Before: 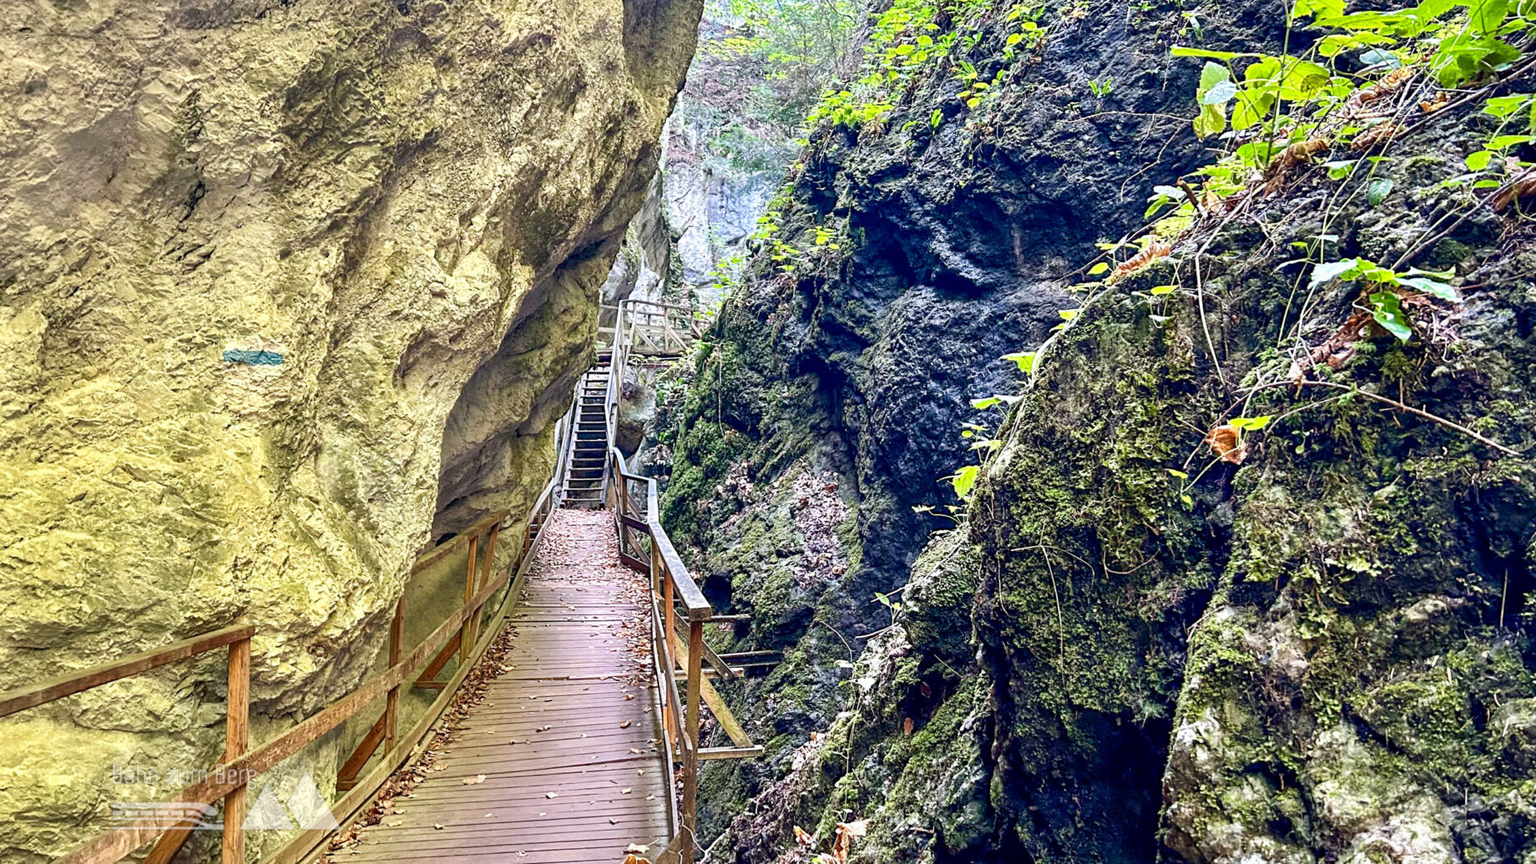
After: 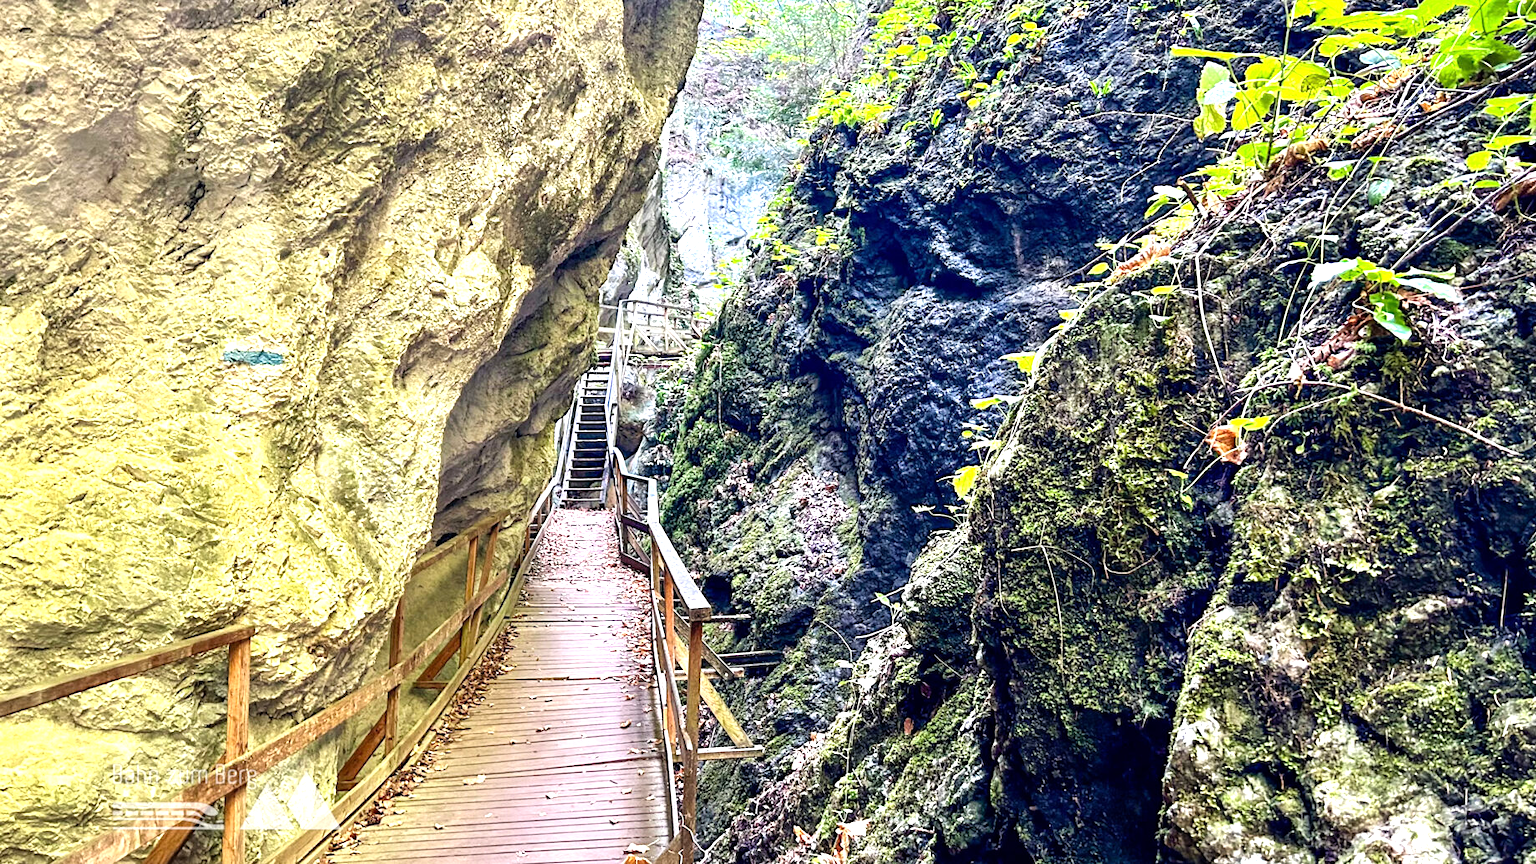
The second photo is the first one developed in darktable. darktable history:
tone equalizer: -8 EV -0.751 EV, -7 EV -0.686 EV, -6 EV -0.614 EV, -5 EV -0.393 EV, -3 EV 0.373 EV, -2 EV 0.6 EV, -1 EV 0.697 EV, +0 EV 0.756 EV
